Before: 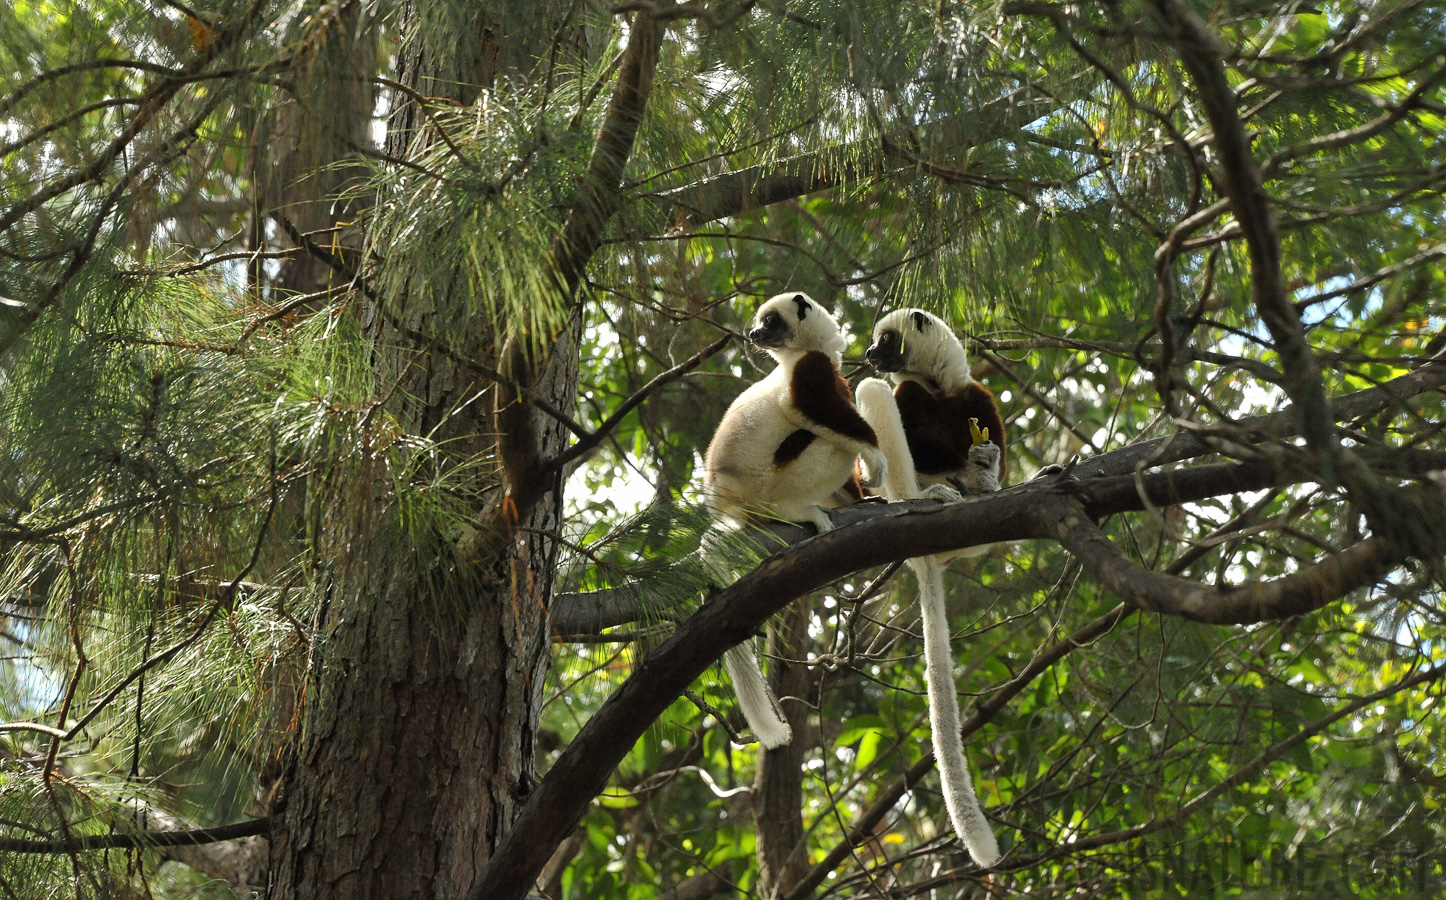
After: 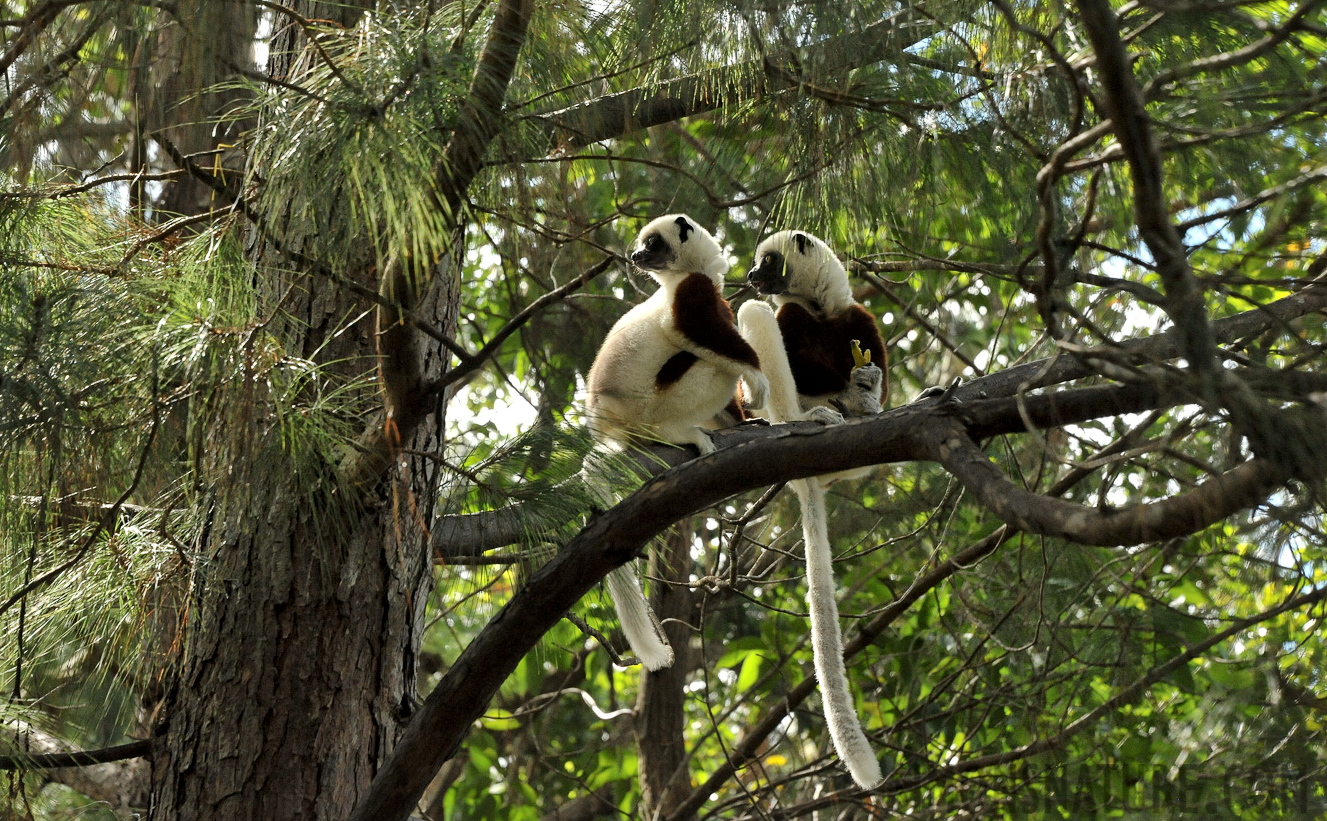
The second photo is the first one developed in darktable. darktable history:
crop and rotate: left 8.211%, top 8.764%
local contrast: mode bilateral grid, contrast 21, coarseness 50, detail 143%, midtone range 0.2
